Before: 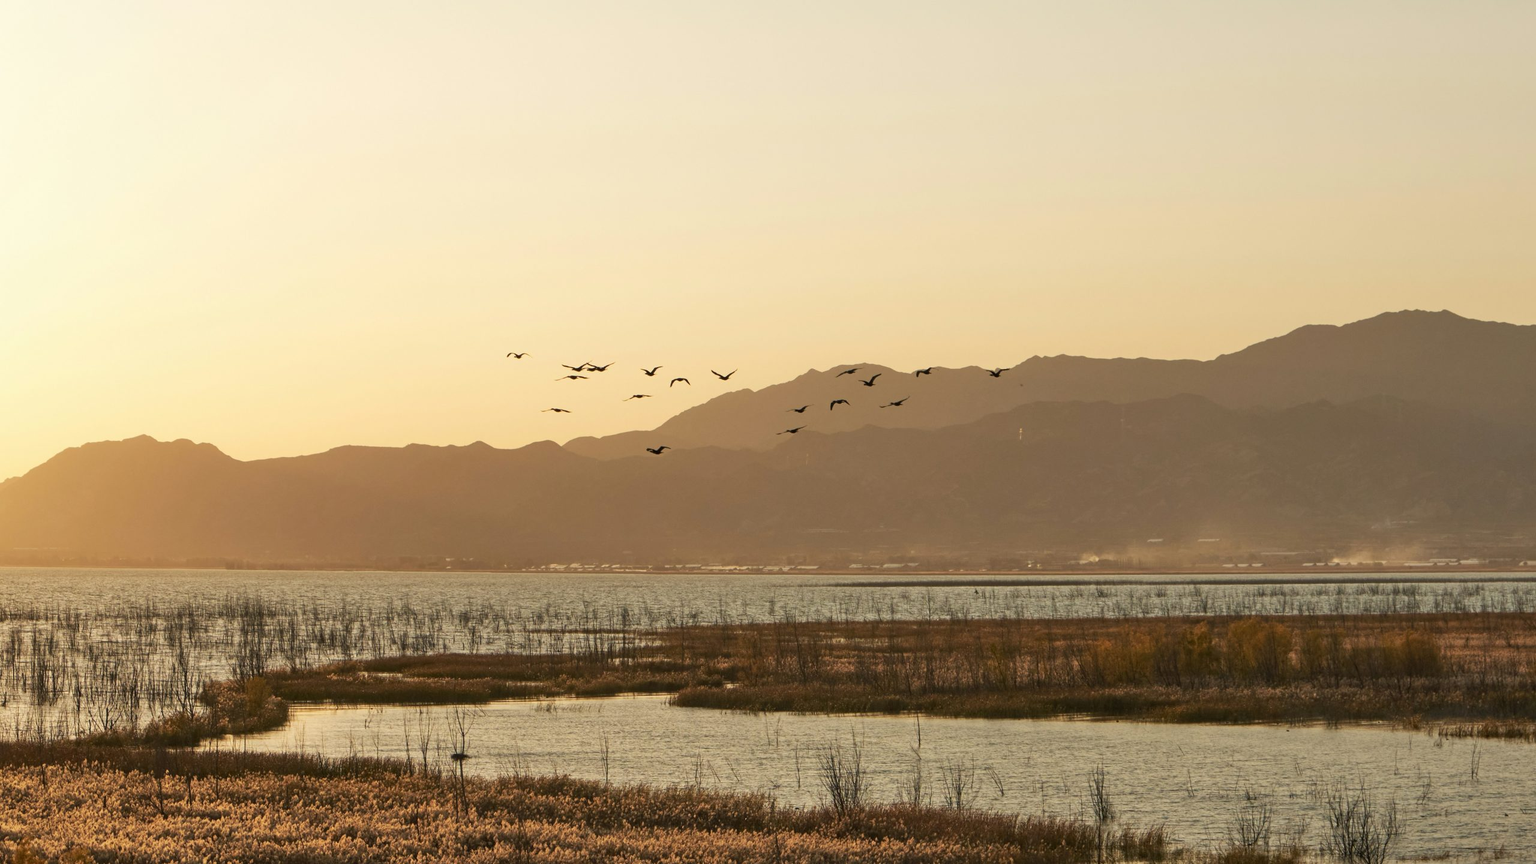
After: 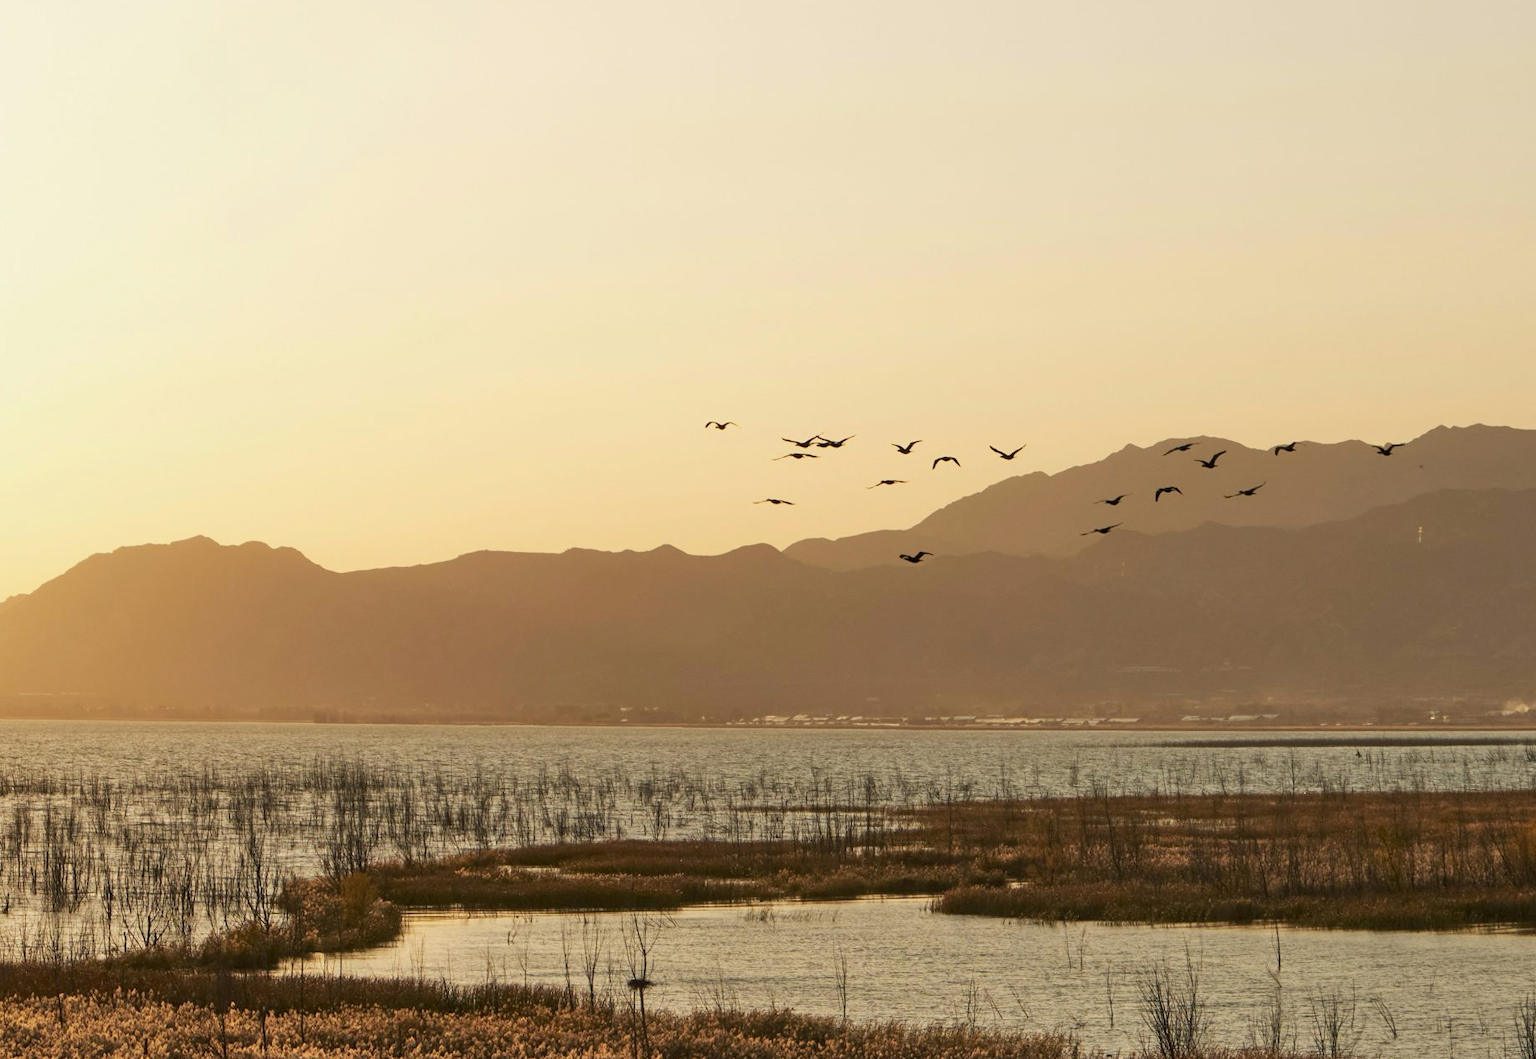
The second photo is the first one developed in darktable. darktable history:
crop: top 5.803%, right 27.864%, bottom 5.804%
exposure: black level correction 0.002, exposure -0.1 EV, compensate highlight preservation false
